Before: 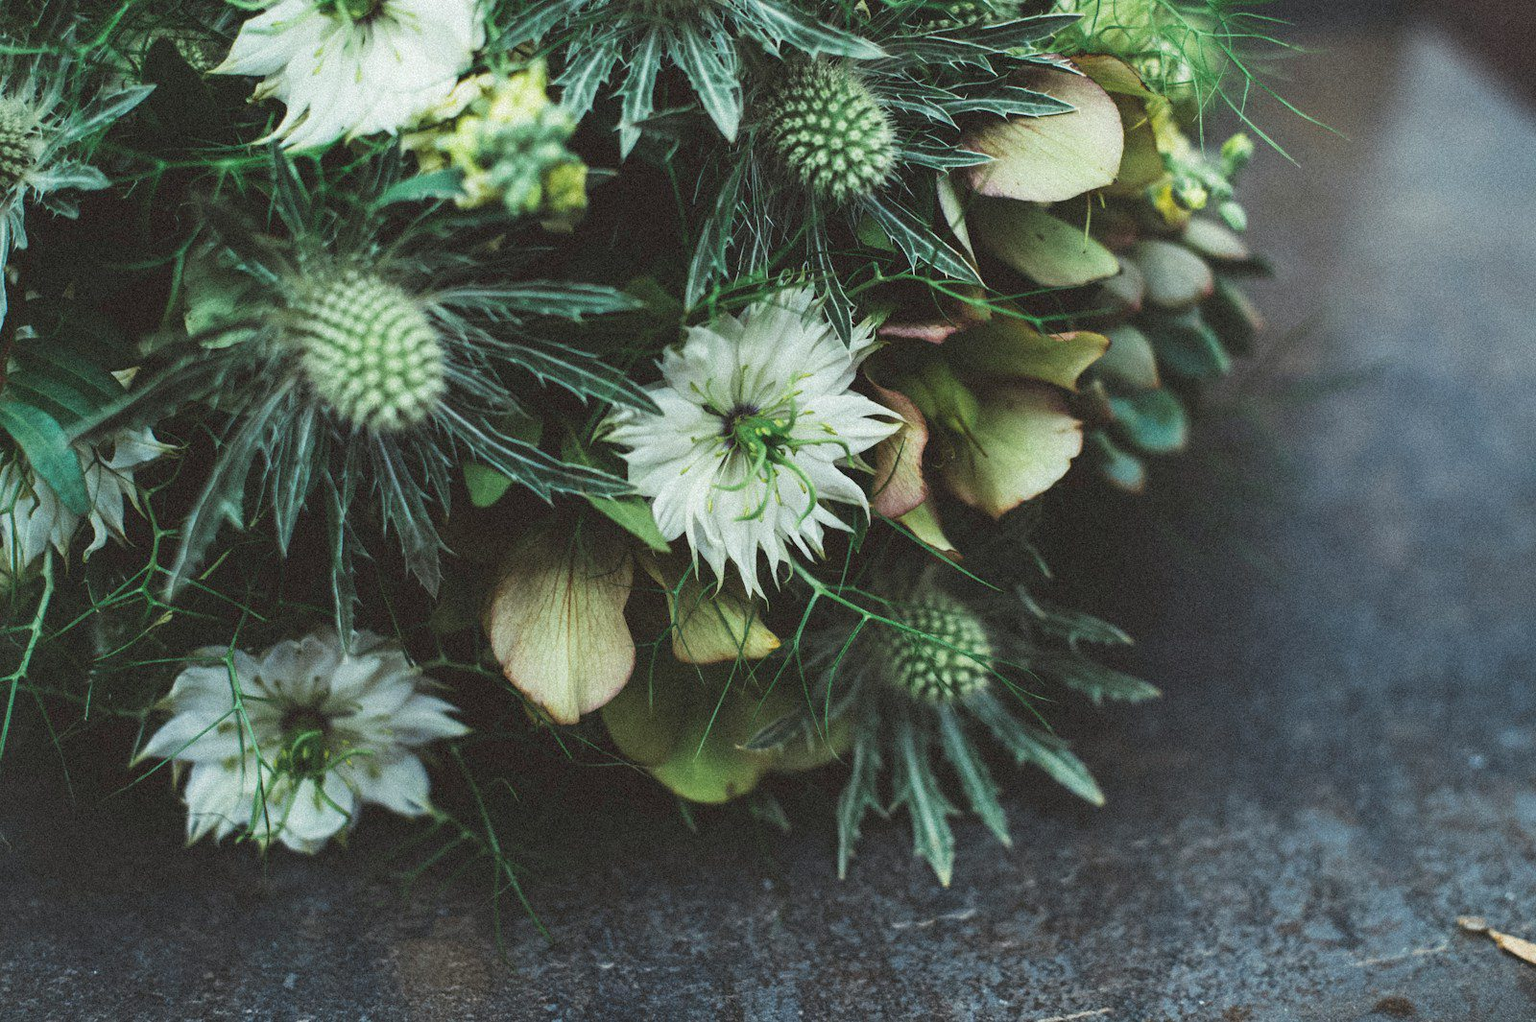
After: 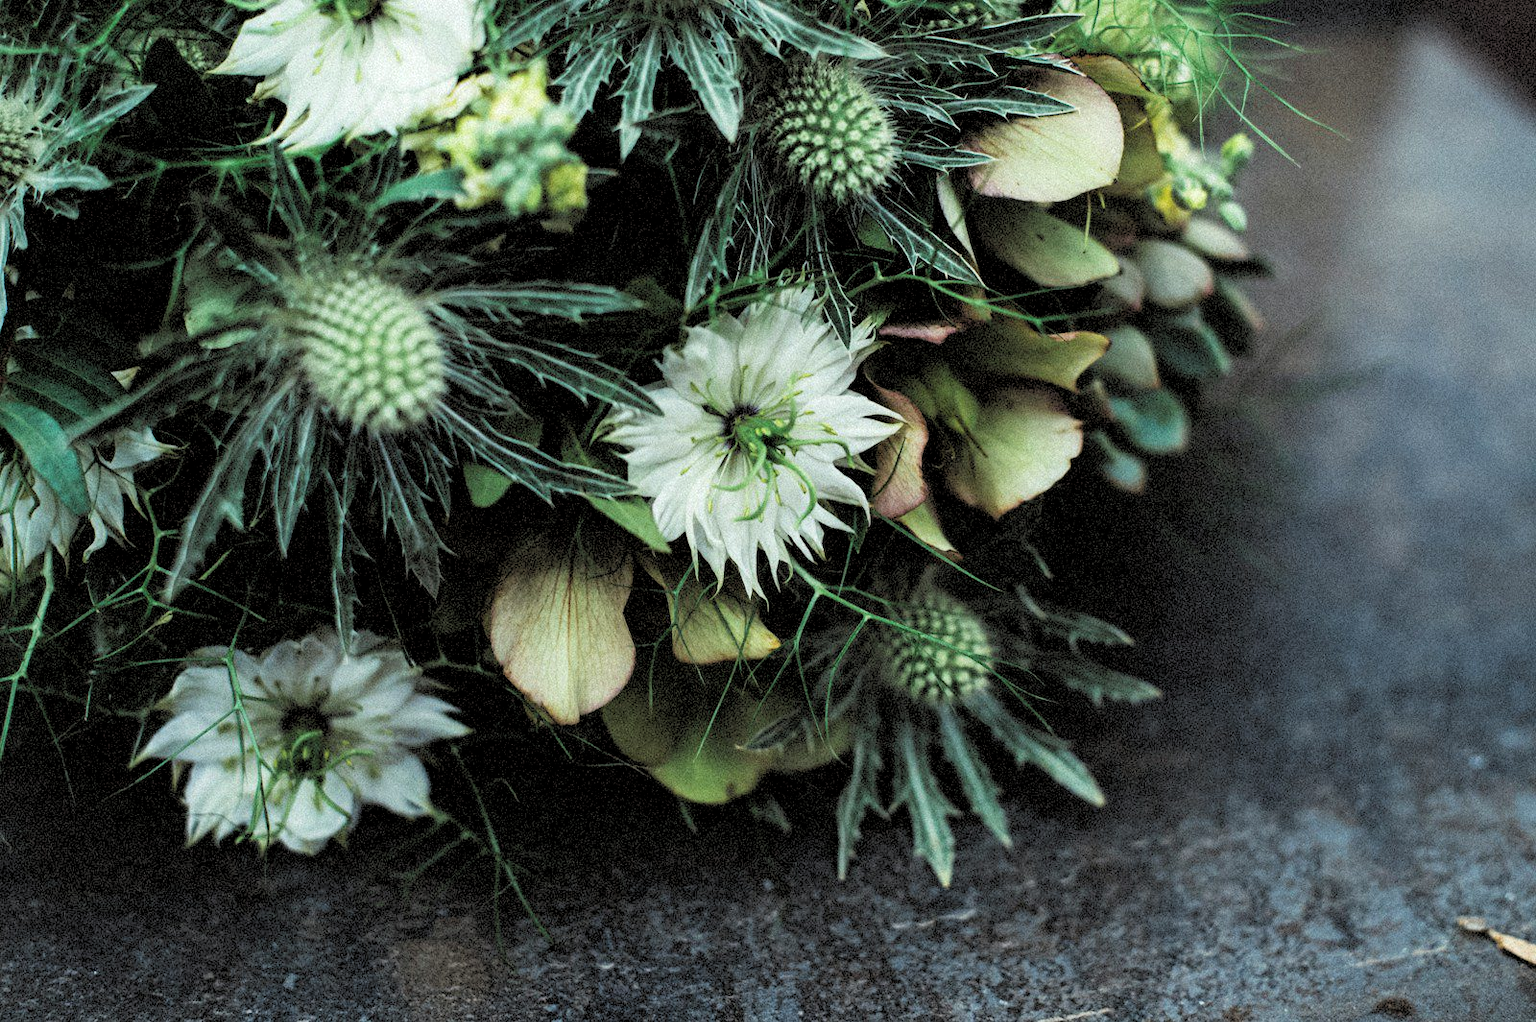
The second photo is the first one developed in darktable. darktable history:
white balance: emerald 1
rgb levels: levels [[0.029, 0.461, 0.922], [0, 0.5, 1], [0, 0.5, 1]]
